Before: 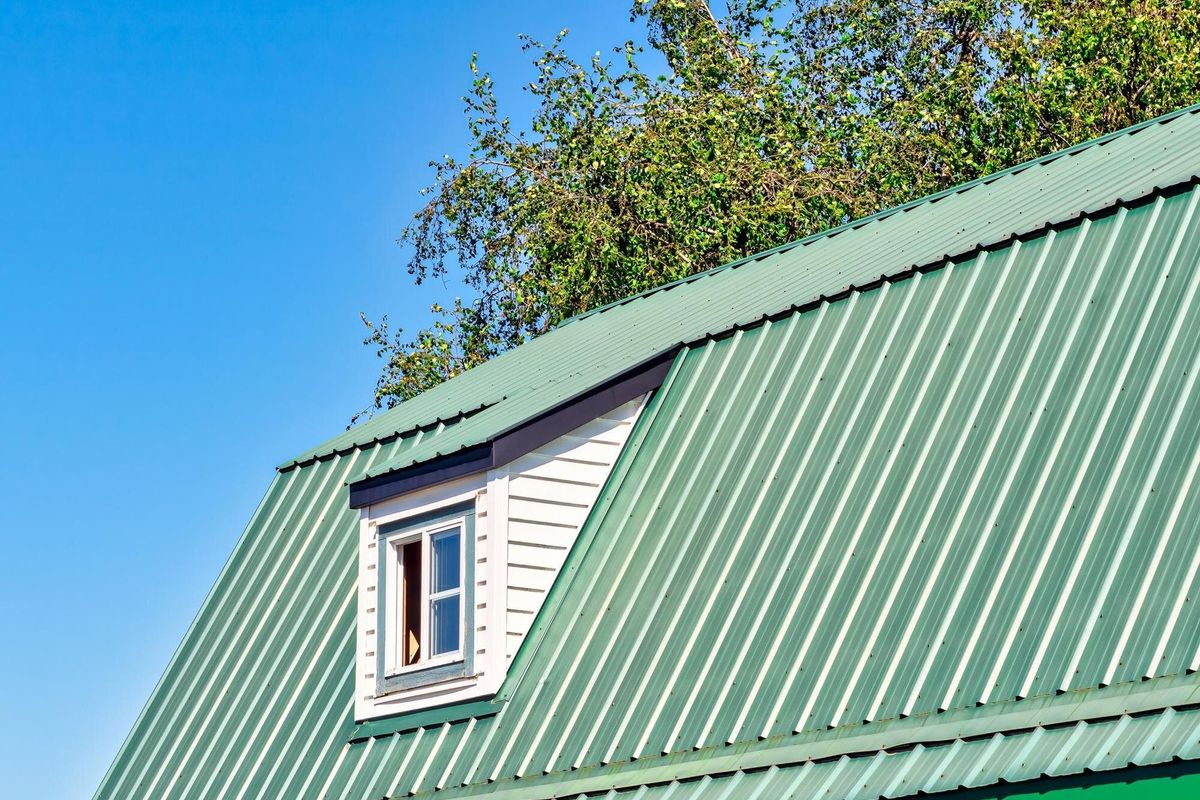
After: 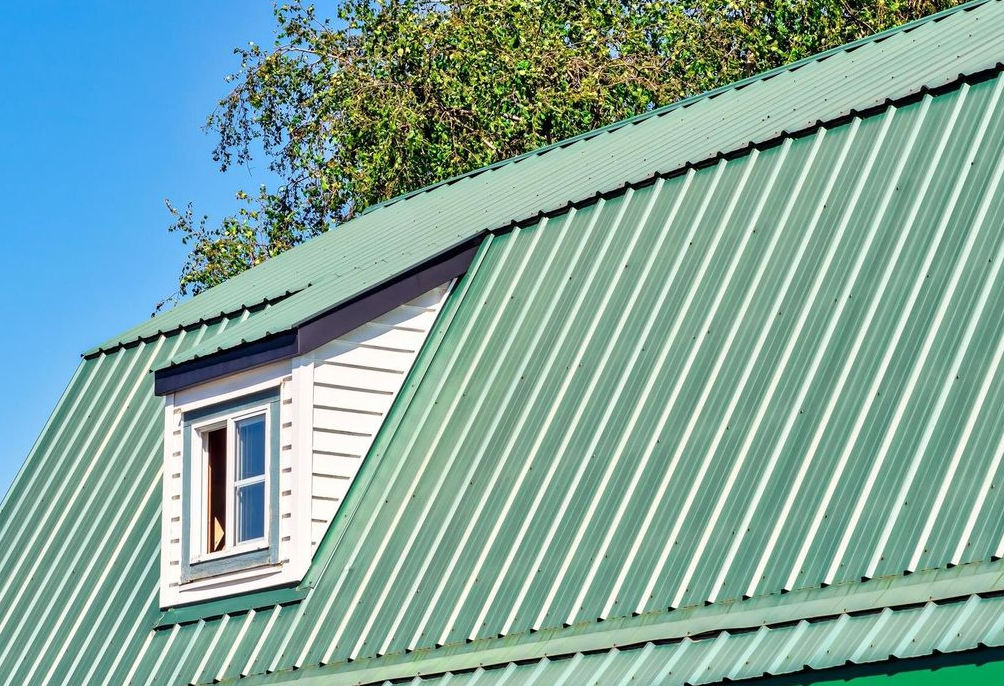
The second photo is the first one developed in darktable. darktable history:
base curve: curves: ch0 [(0, 0) (0.297, 0.298) (1, 1)], preserve colors none
crop: left 16.315%, top 14.246%
